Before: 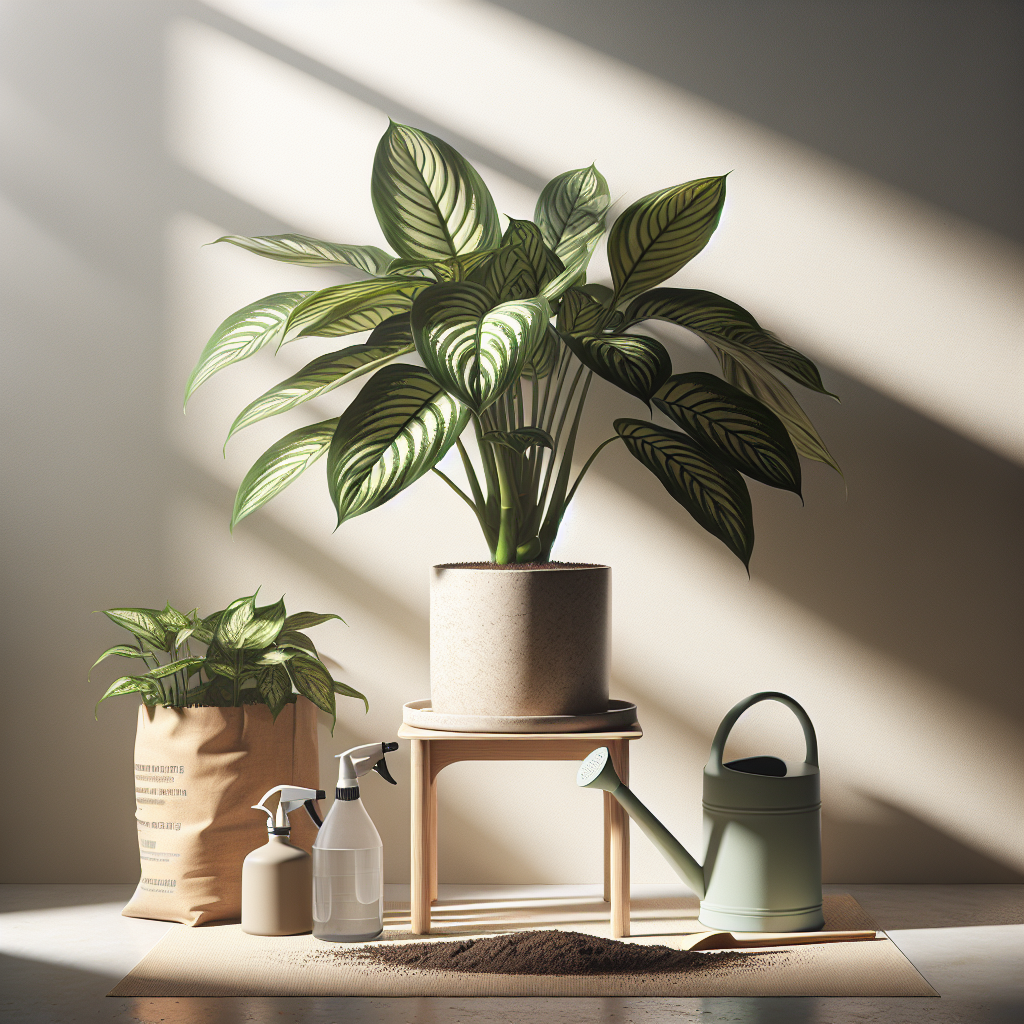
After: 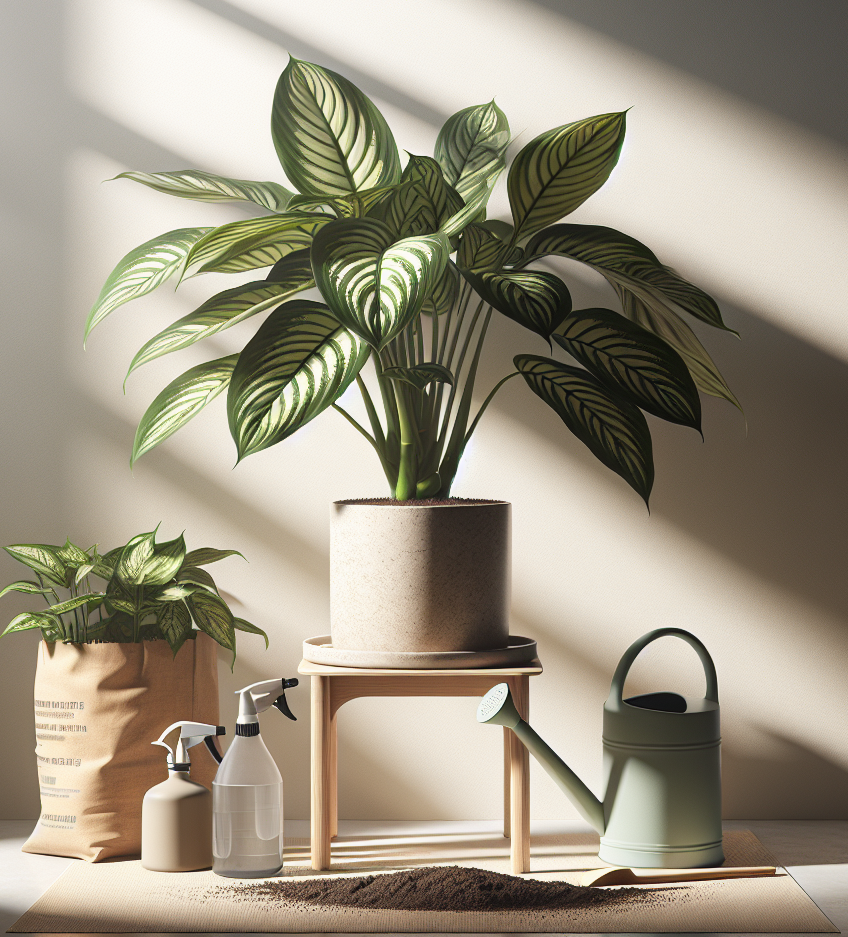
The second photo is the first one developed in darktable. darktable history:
crop: left 9.807%, top 6.259%, right 7.334%, bottom 2.177%
exposure: compensate highlight preservation false
